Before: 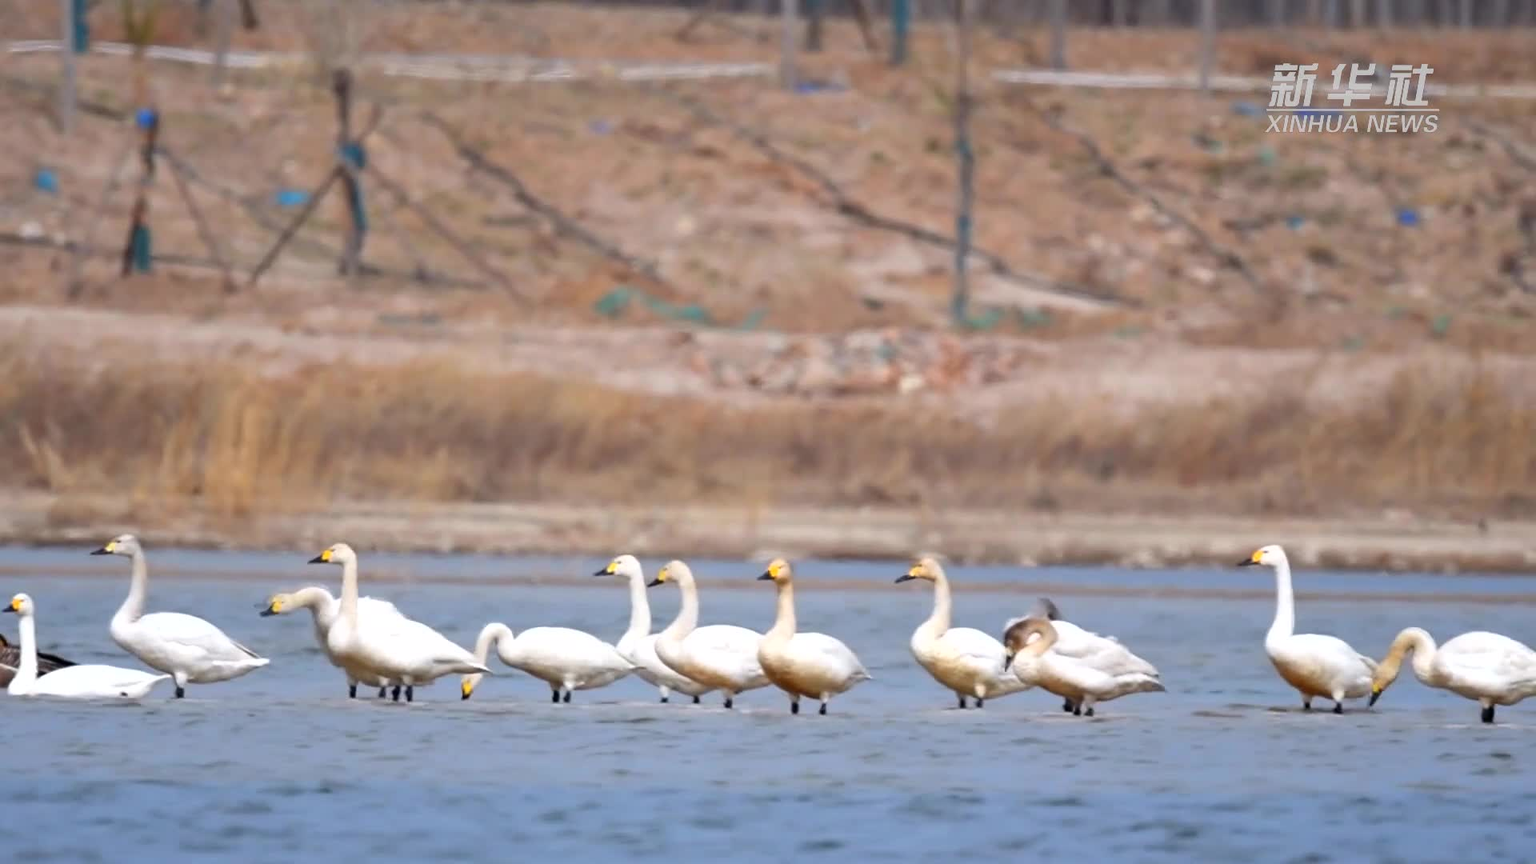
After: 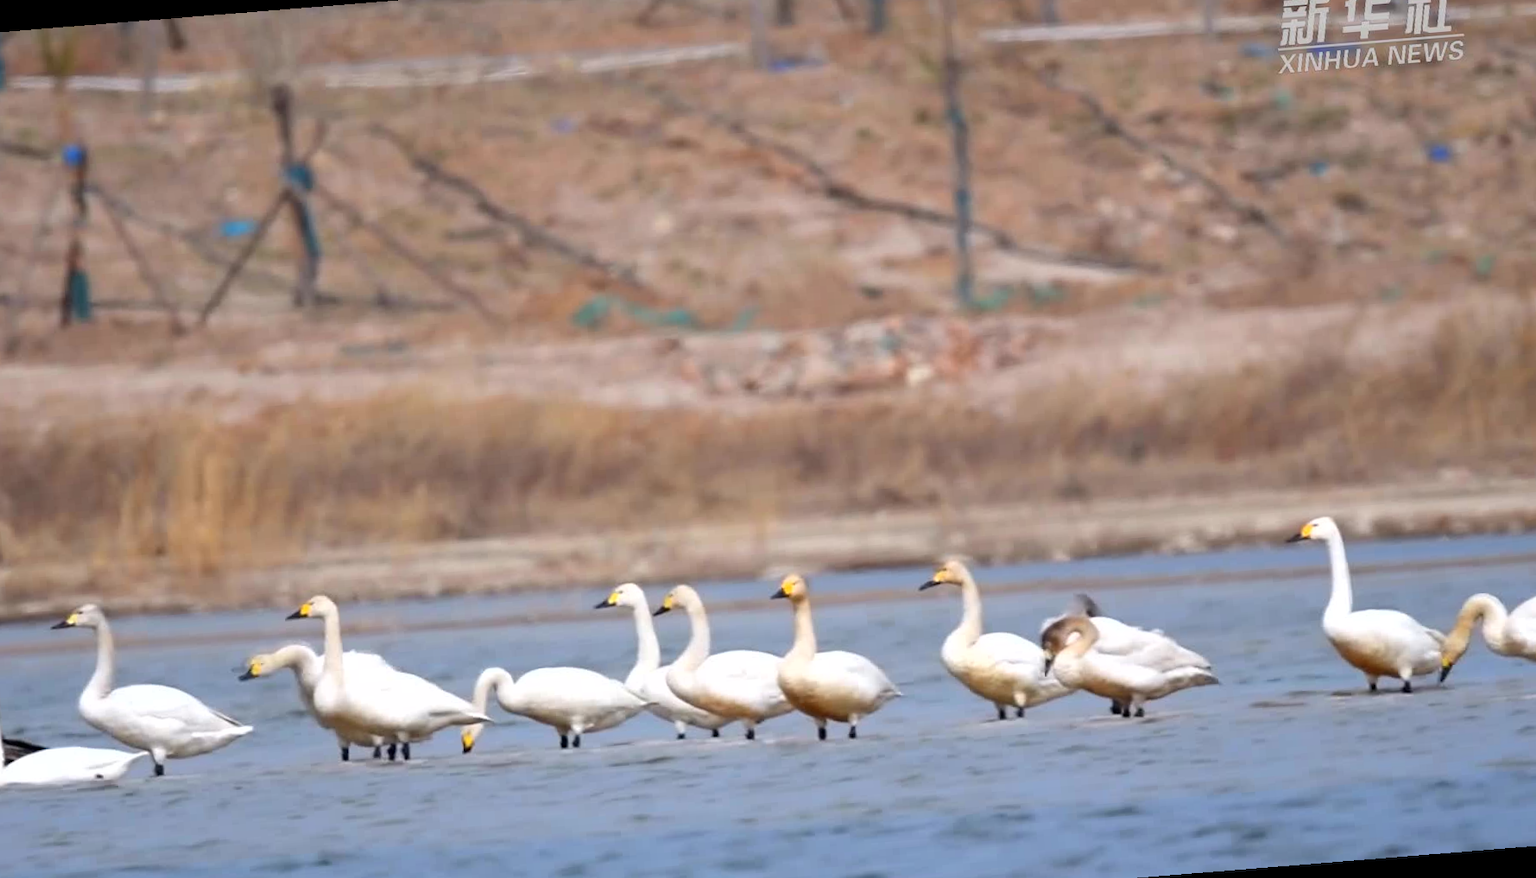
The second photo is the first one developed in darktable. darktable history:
tone equalizer: on, module defaults
rotate and perspective: rotation -4.57°, crop left 0.054, crop right 0.944, crop top 0.087, crop bottom 0.914
